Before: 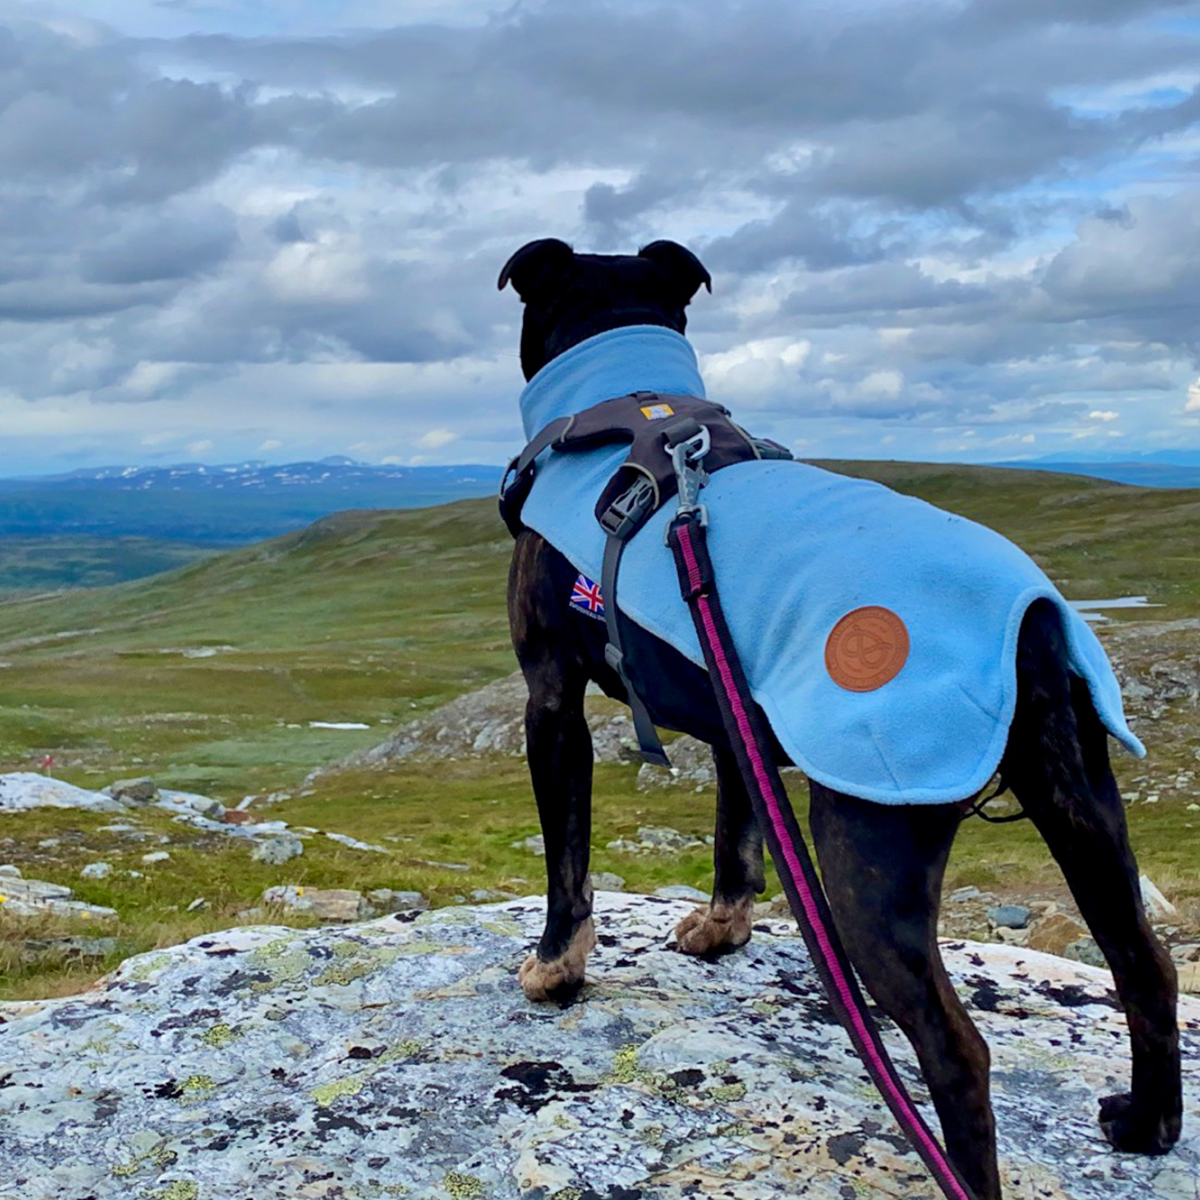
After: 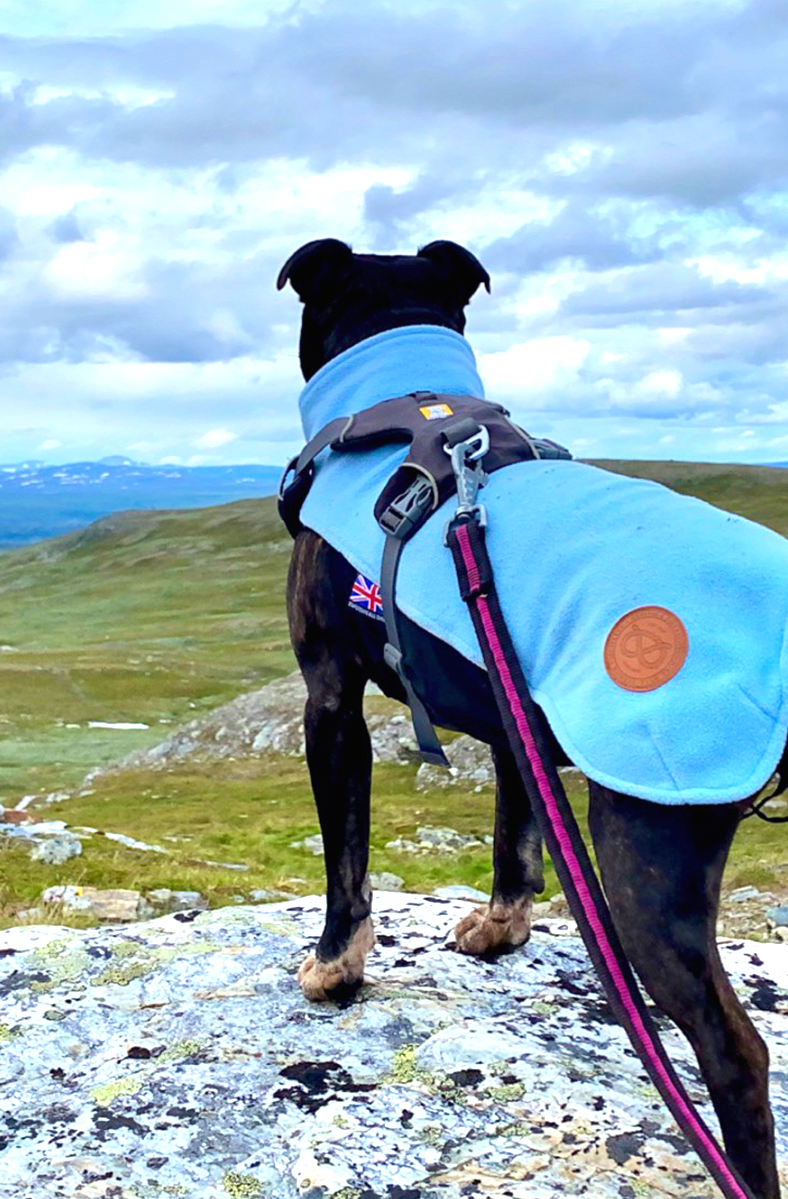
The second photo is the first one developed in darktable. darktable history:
exposure: black level correction -0.001, exposure 0.9 EV, compensate exposure bias true, compensate highlight preservation false
crop and rotate: left 18.441%, right 15.886%
